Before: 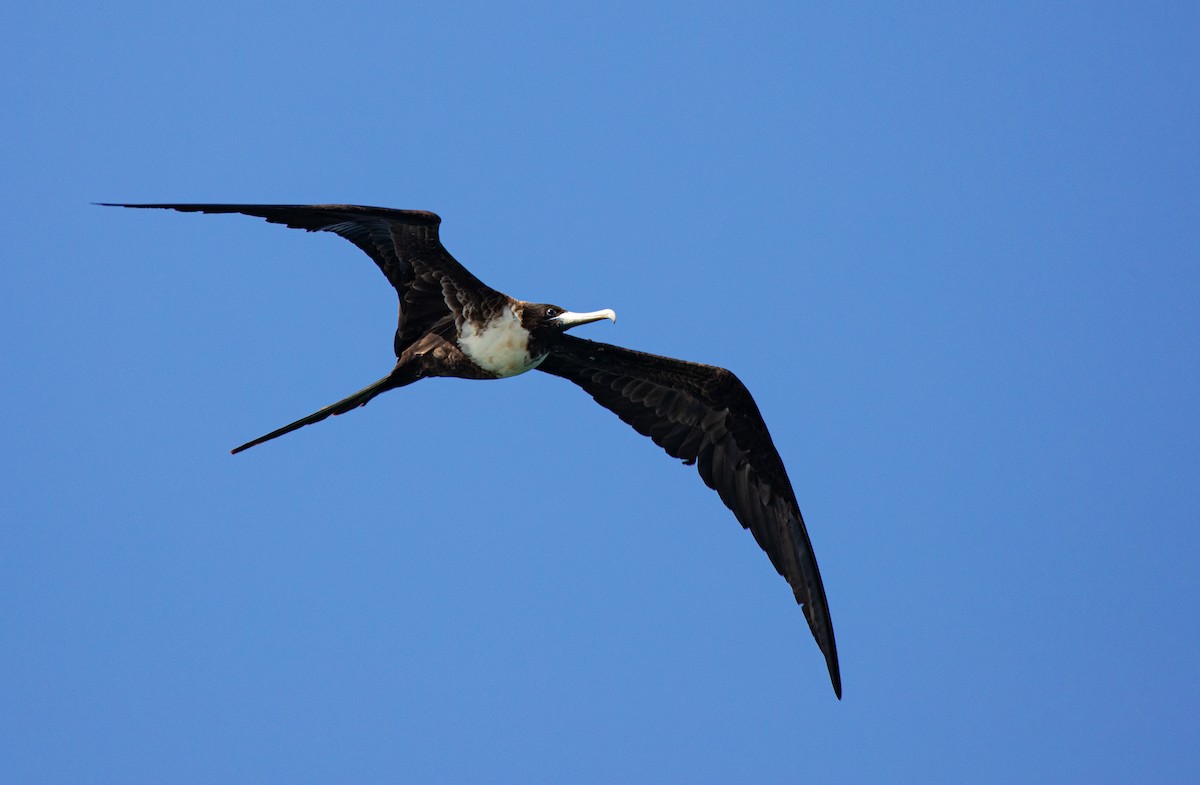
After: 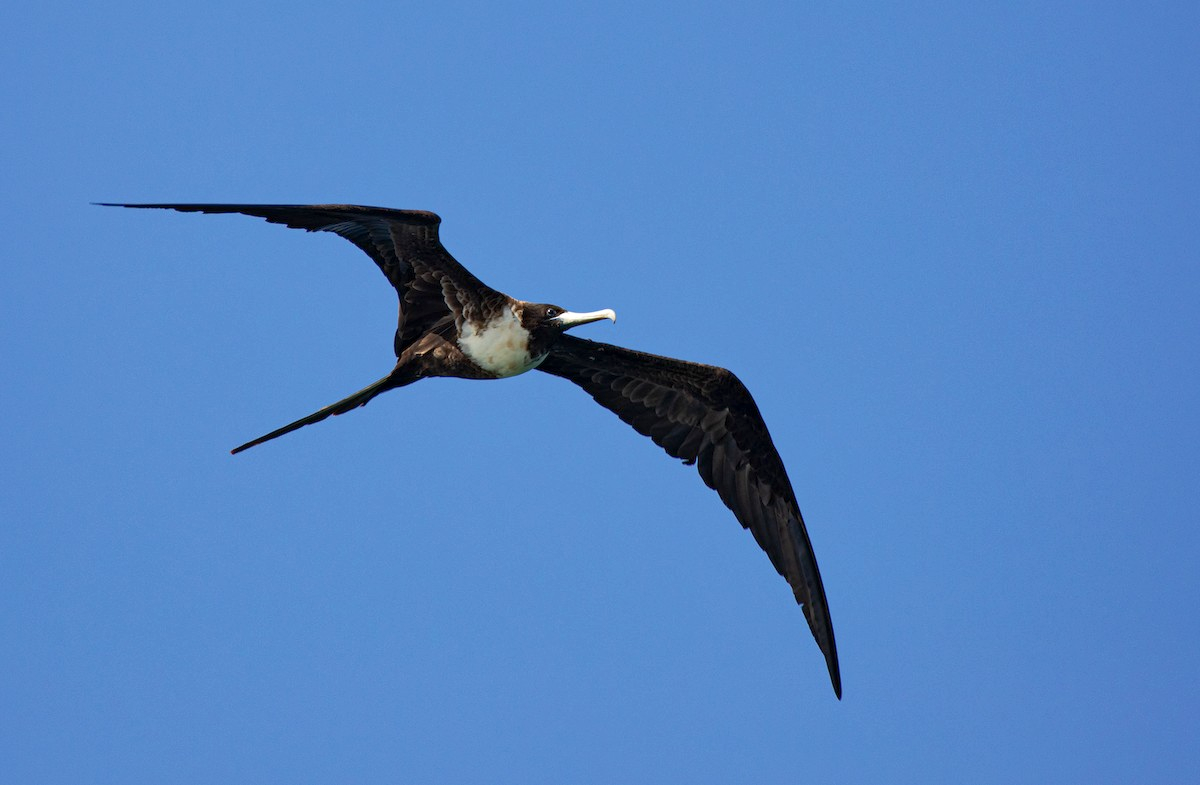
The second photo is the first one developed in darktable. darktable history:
local contrast: mode bilateral grid, contrast 20, coarseness 50, detail 130%, midtone range 0.2
shadows and highlights: on, module defaults
